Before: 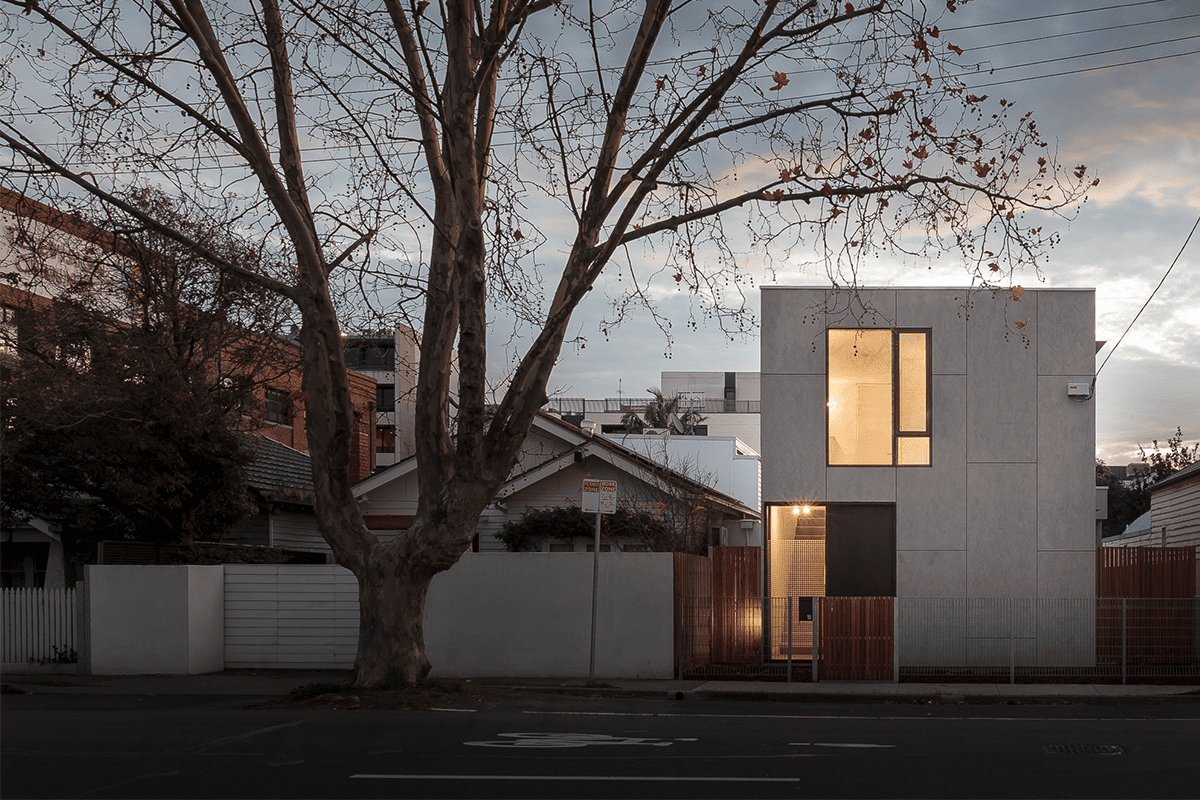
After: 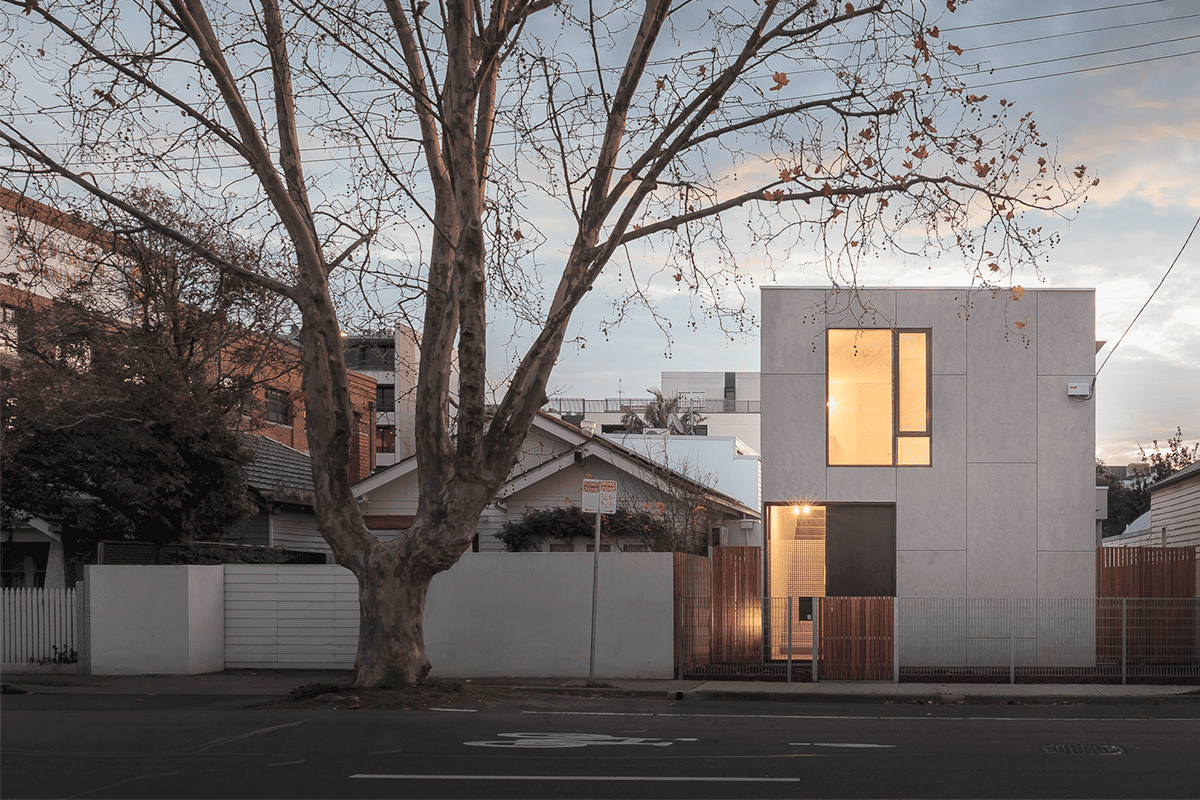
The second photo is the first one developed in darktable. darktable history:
contrast brightness saturation: contrast 0.104, brightness 0.296, saturation 0.149
exposure: exposure -0.144 EV, compensate highlight preservation false
